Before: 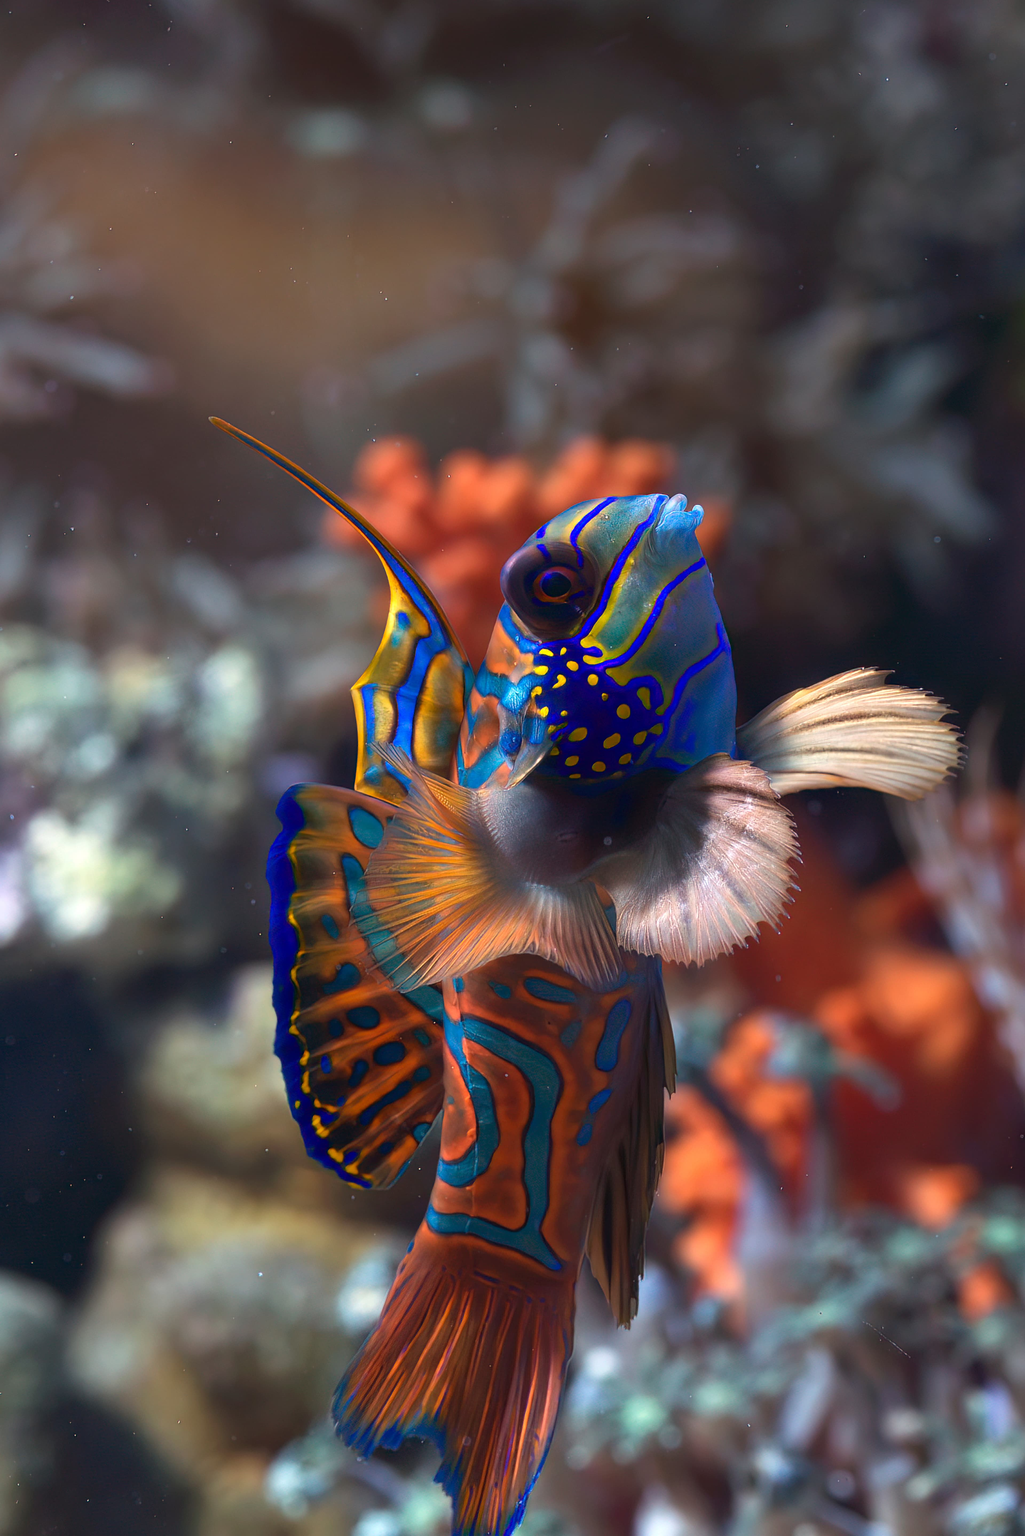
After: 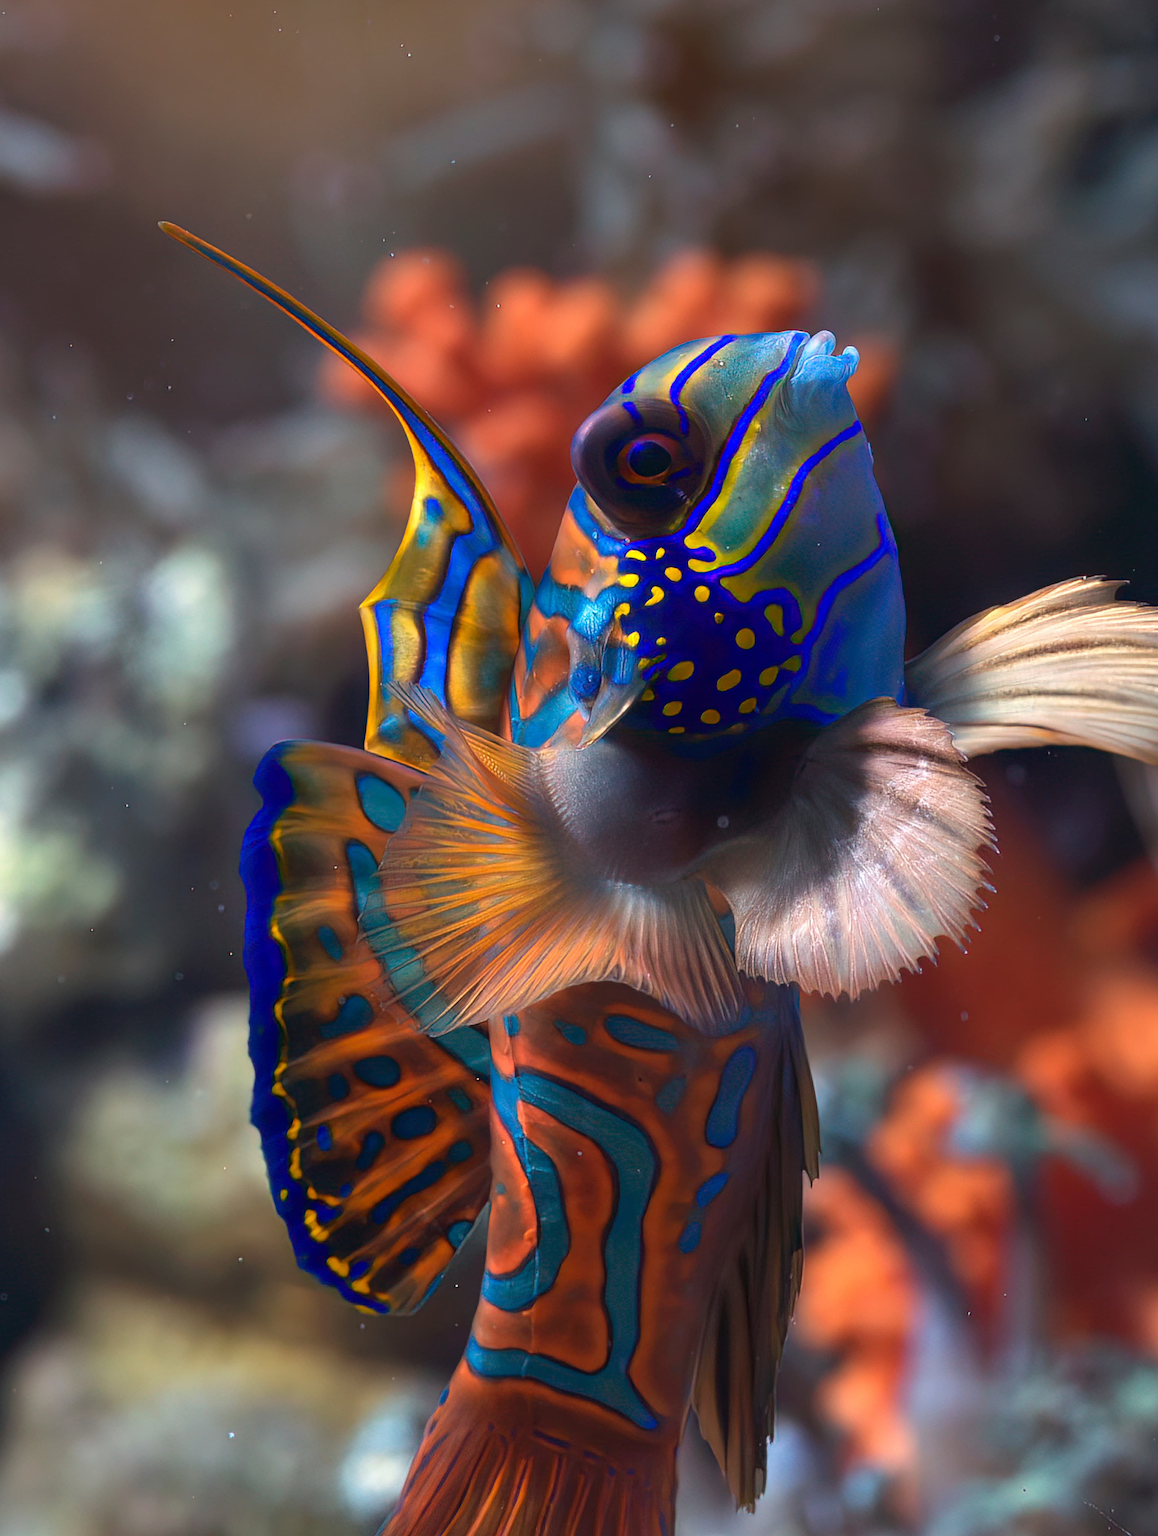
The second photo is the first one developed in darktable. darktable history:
crop: left 9.499%, top 16.952%, right 10.642%, bottom 12.372%
